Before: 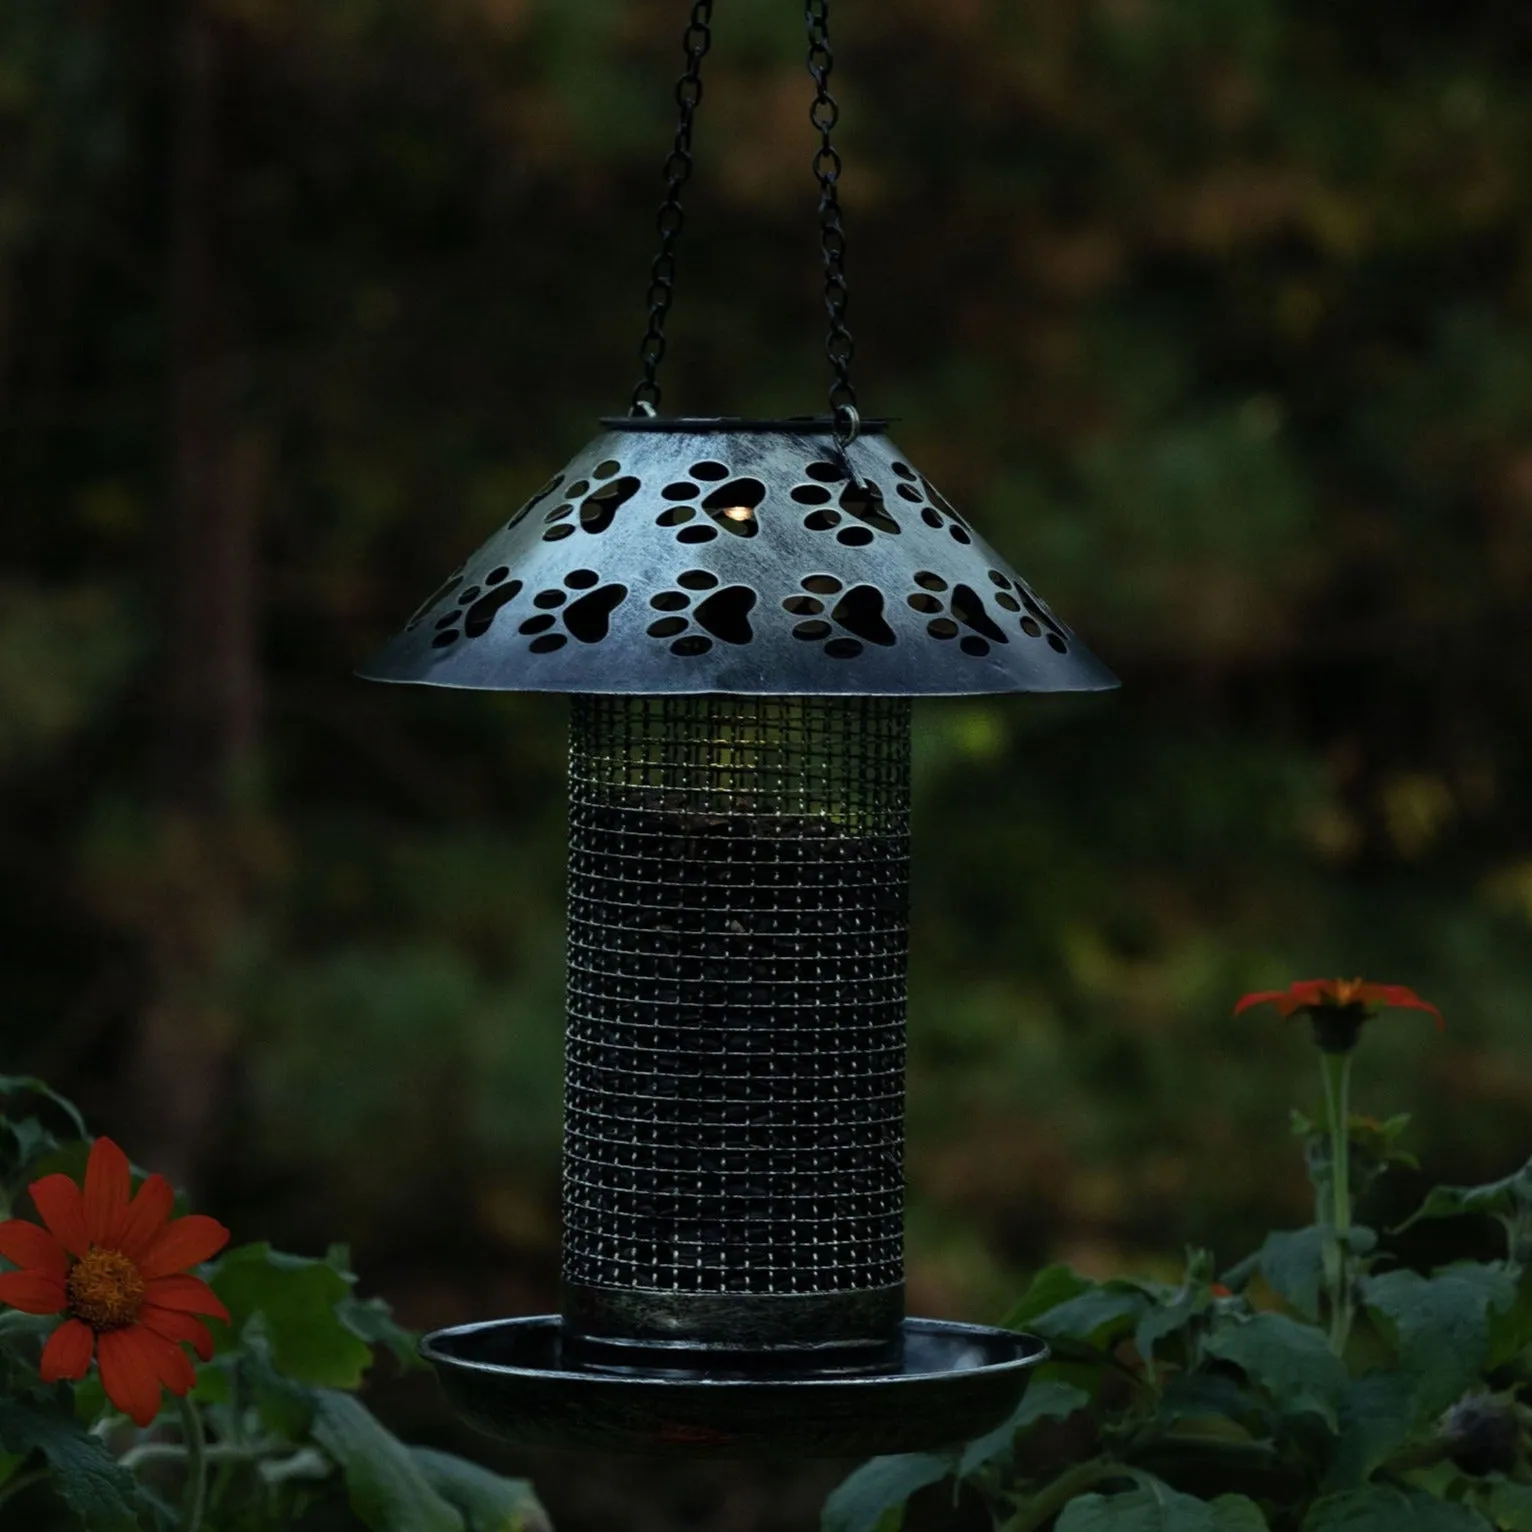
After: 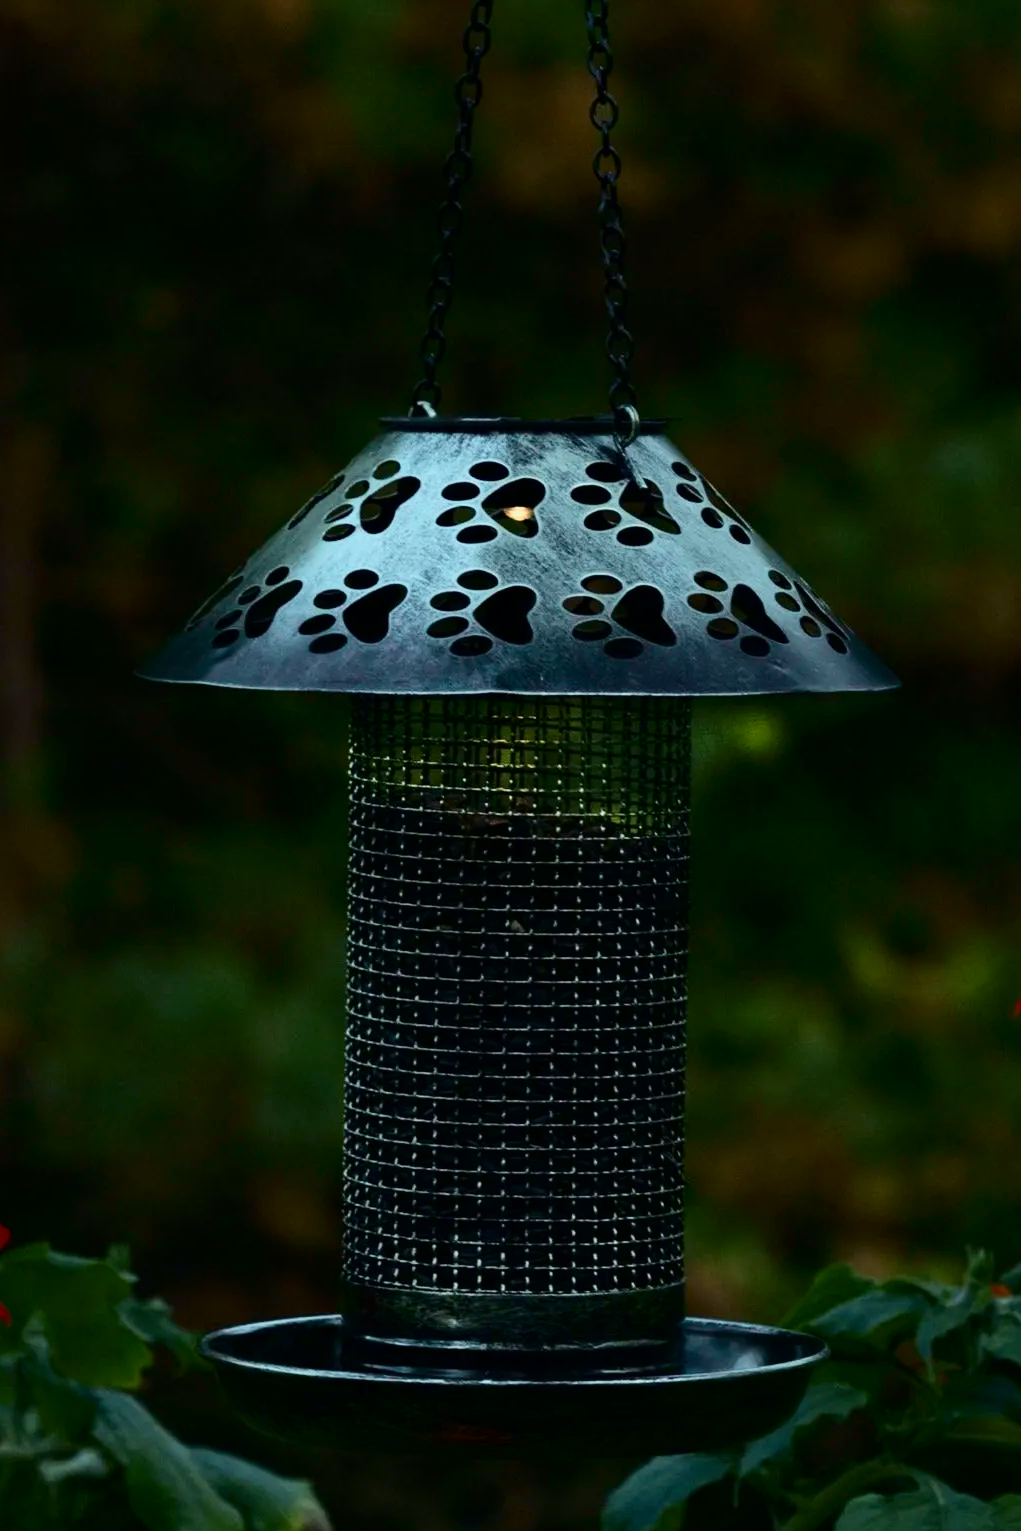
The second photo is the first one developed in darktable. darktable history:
crop and rotate: left 14.385%, right 18.948%
tone curve: curves: ch0 [(0, 0) (0.042, 0.023) (0.157, 0.114) (0.302, 0.308) (0.44, 0.507) (0.607, 0.705) (0.824, 0.882) (1, 0.965)]; ch1 [(0, 0) (0.339, 0.334) (0.445, 0.419) (0.476, 0.454) (0.503, 0.501) (0.517, 0.513) (0.551, 0.567) (0.622, 0.662) (0.706, 0.741) (1, 1)]; ch2 [(0, 0) (0.327, 0.318) (0.417, 0.426) (0.46, 0.453) (0.502, 0.5) (0.514, 0.524) (0.547, 0.572) (0.615, 0.656) (0.717, 0.778) (1, 1)], color space Lab, independent channels, preserve colors none
